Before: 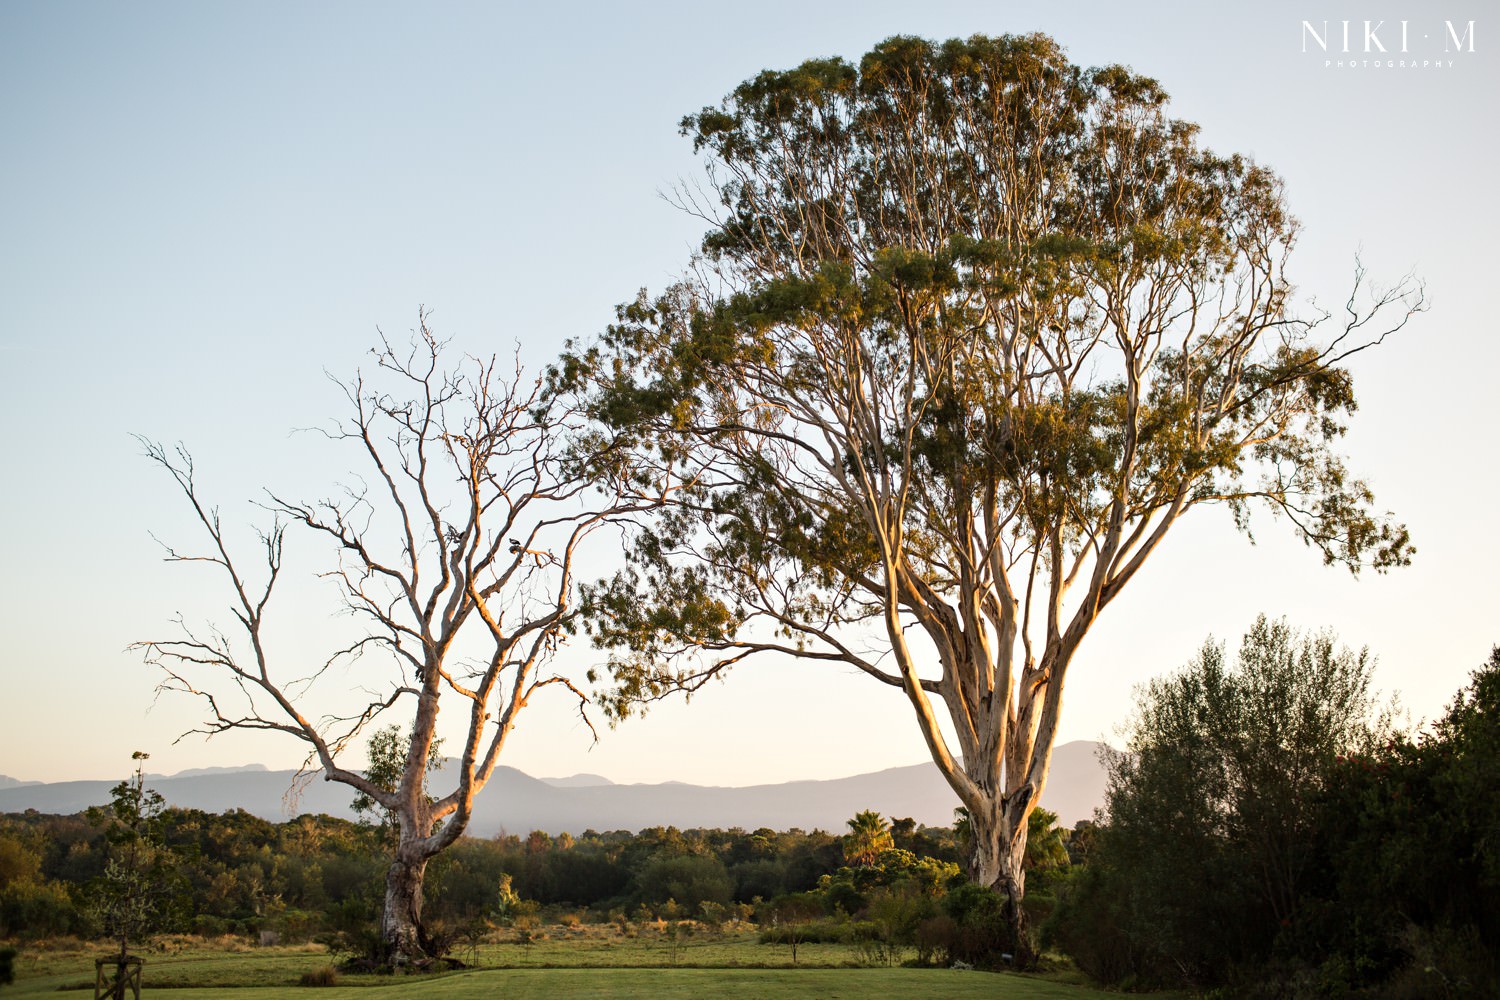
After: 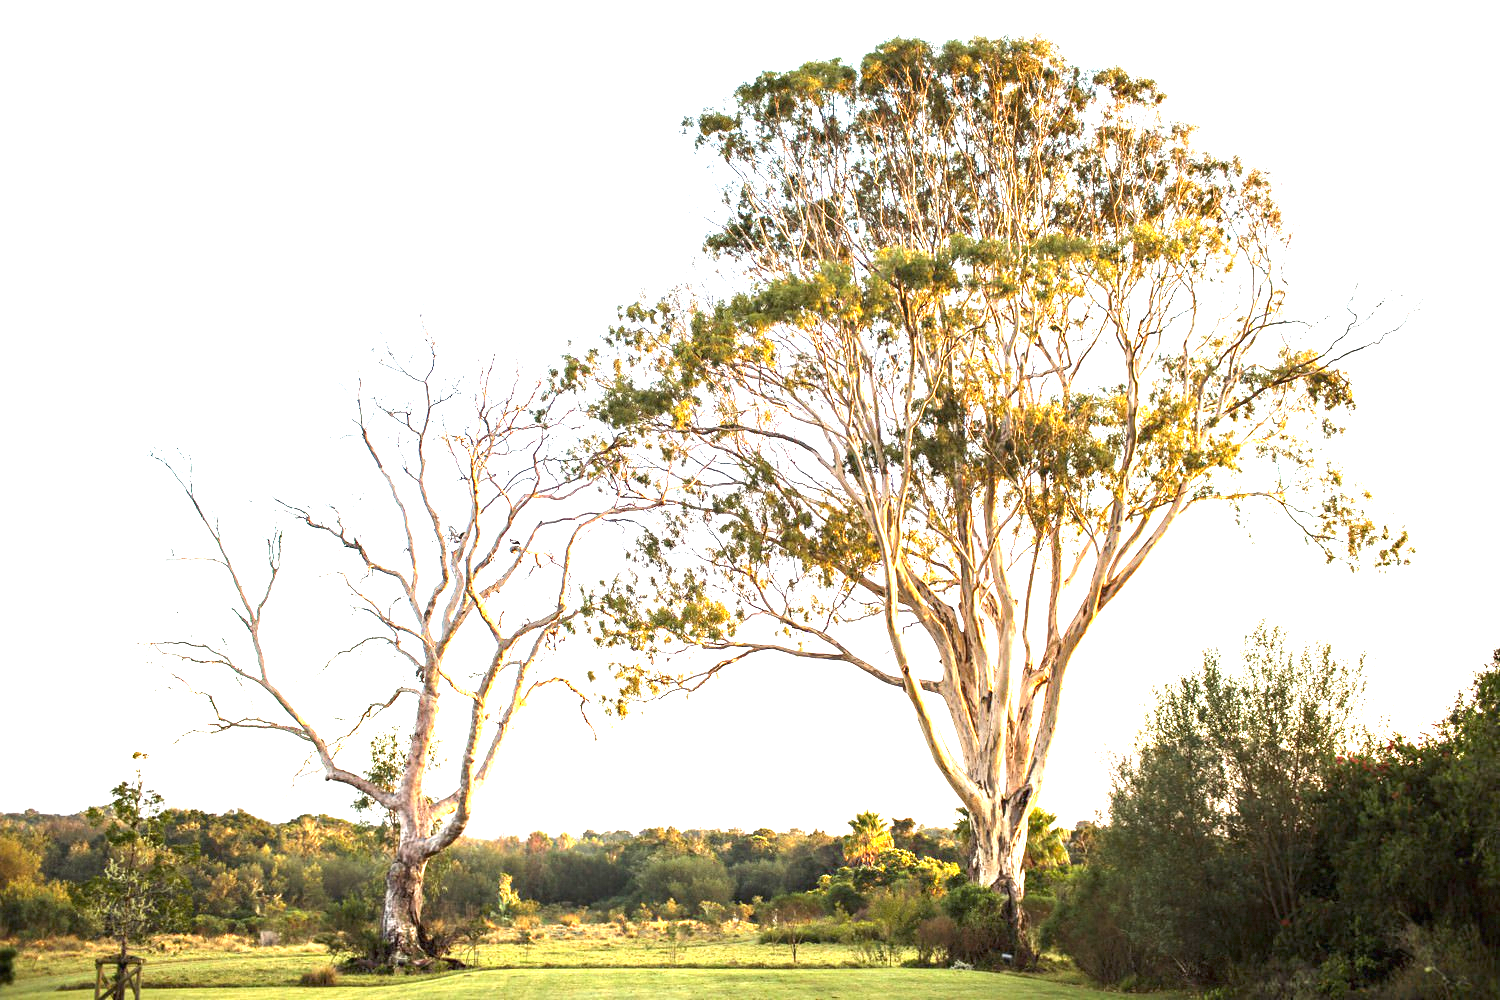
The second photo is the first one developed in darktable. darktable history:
exposure: black level correction 0, exposure 2.431 EV, compensate highlight preservation false
